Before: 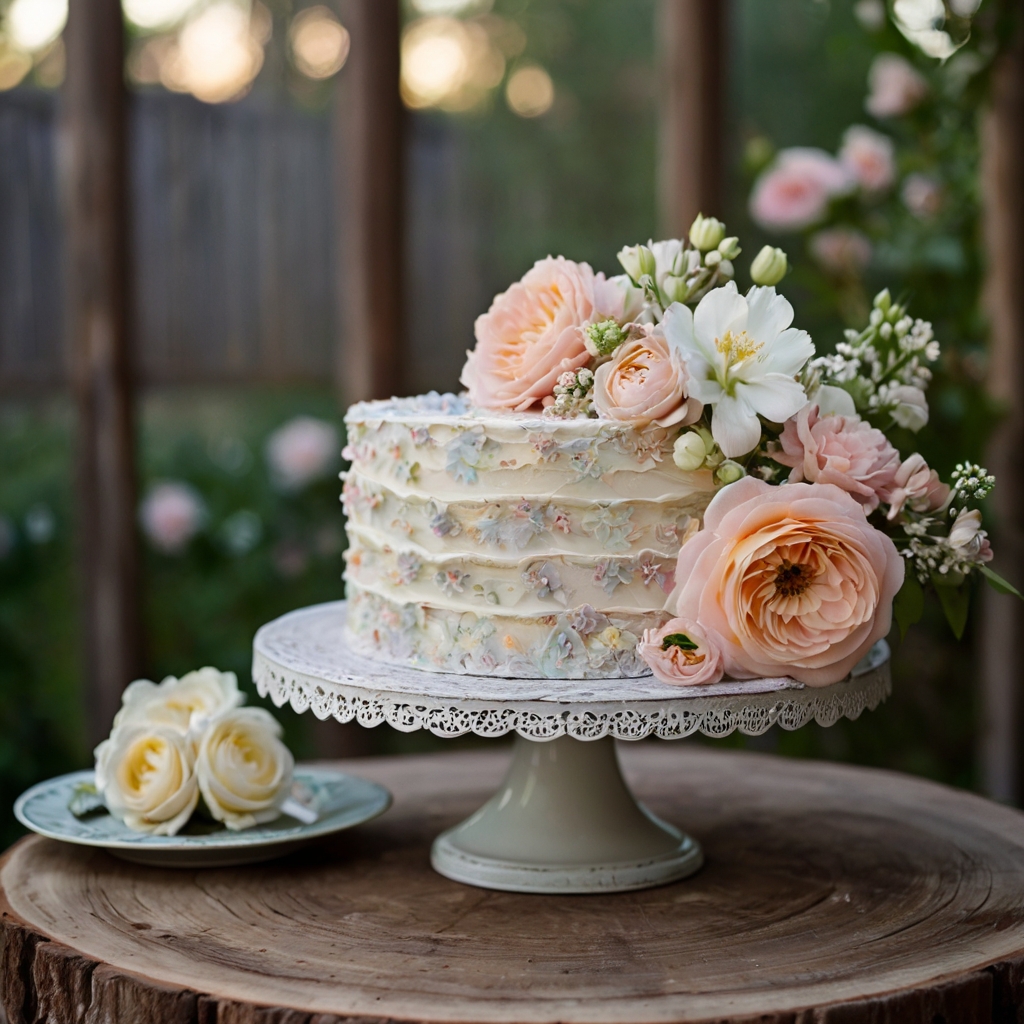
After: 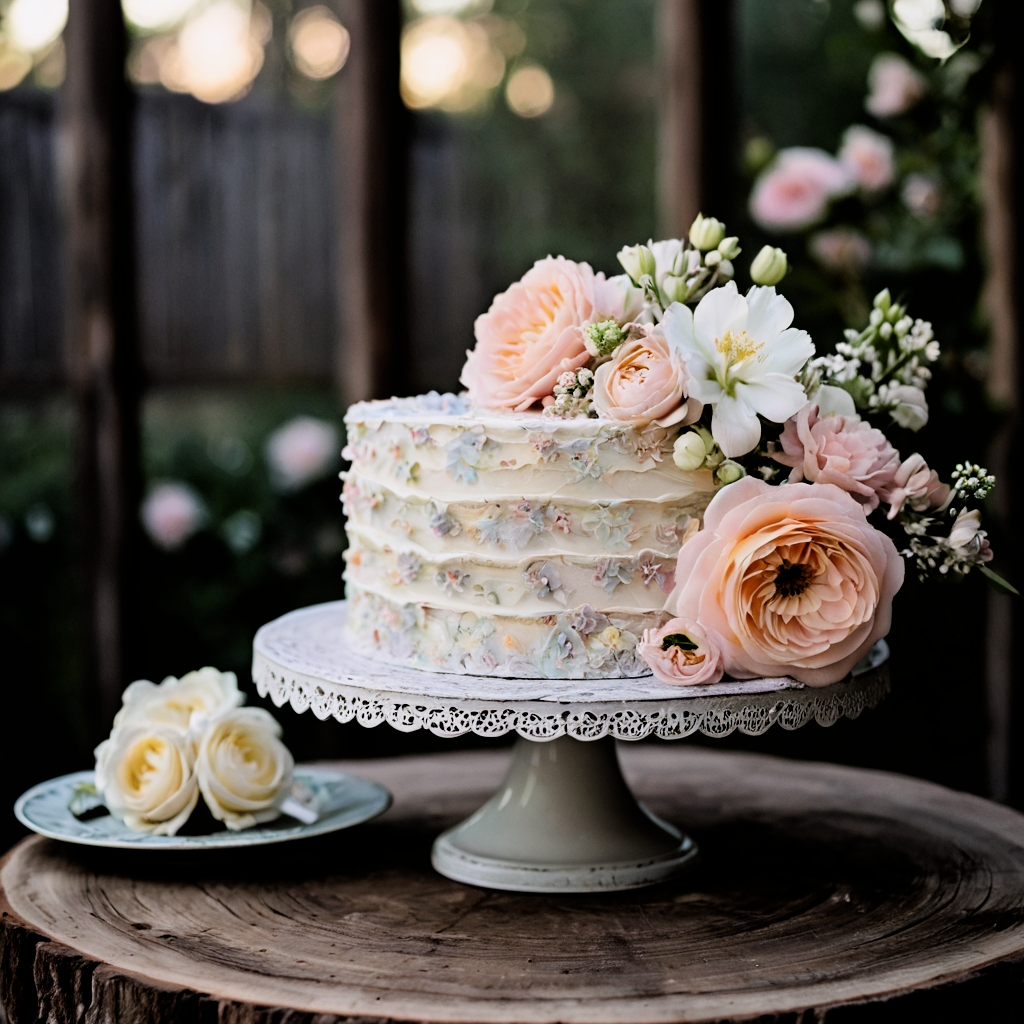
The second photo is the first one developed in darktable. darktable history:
white balance: red 1.009, blue 1.027
filmic rgb: black relative exposure -4 EV, white relative exposure 3 EV, hardness 3.02, contrast 1.5
